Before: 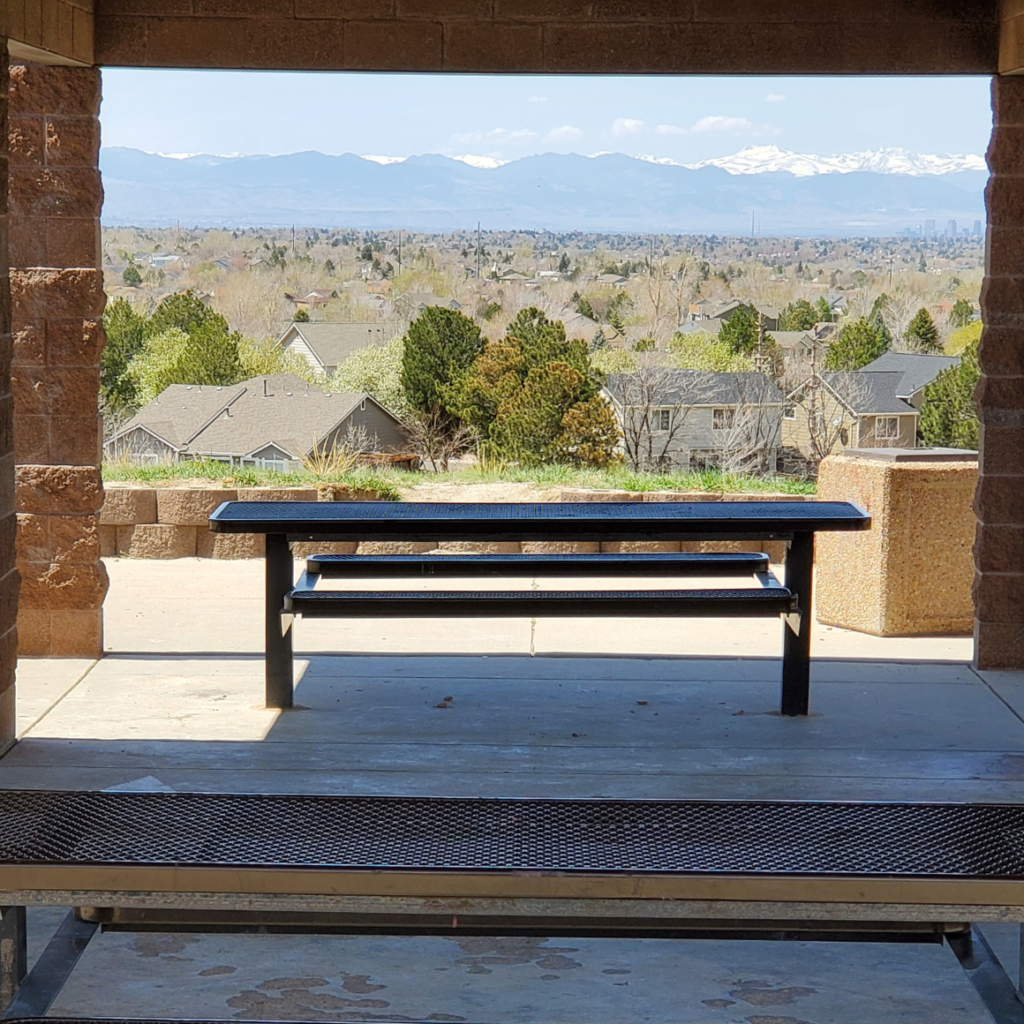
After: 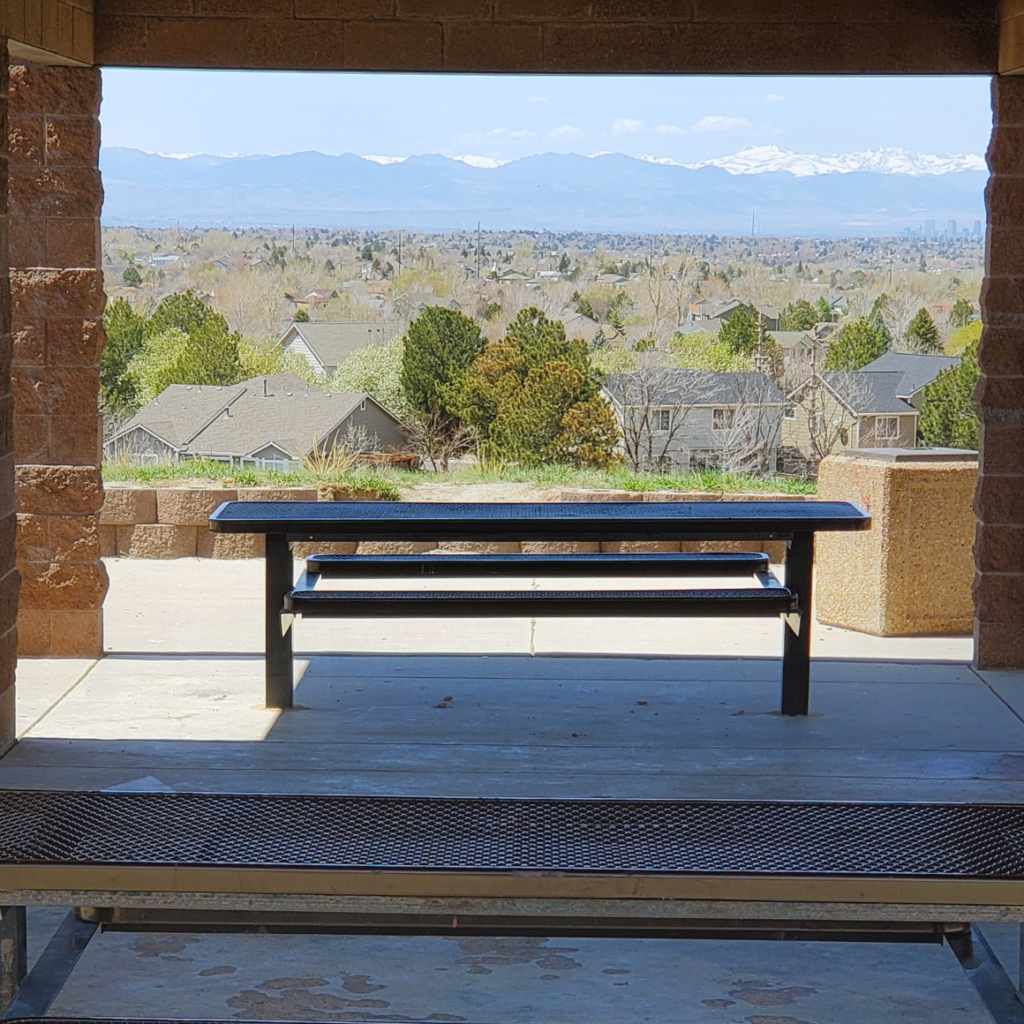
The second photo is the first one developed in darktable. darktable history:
white balance: red 0.976, blue 1.04
exposure: black level correction 0.001, compensate highlight preservation false
contrast equalizer: y [[0.439, 0.44, 0.442, 0.457, 0.493, 0.498], [0.5 ×6], [0.5 ×6], [0 ×6], [0 ×6]]
